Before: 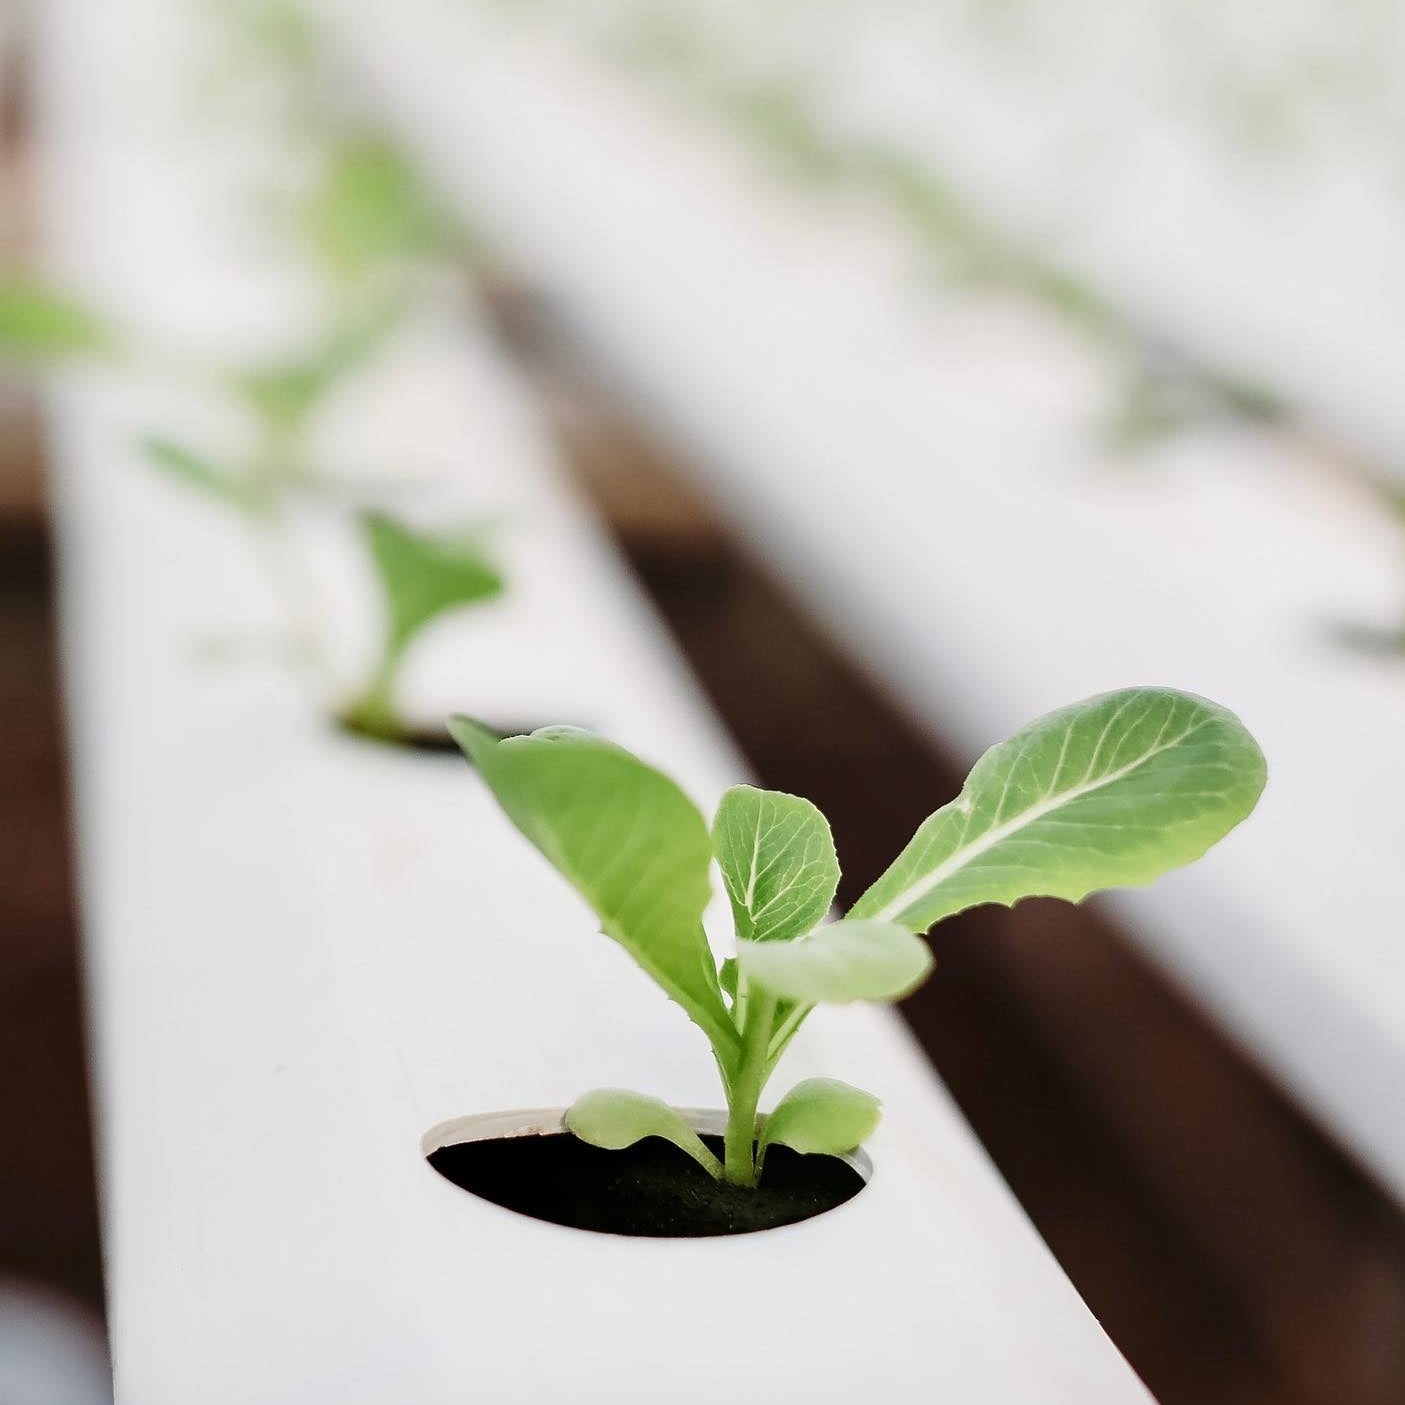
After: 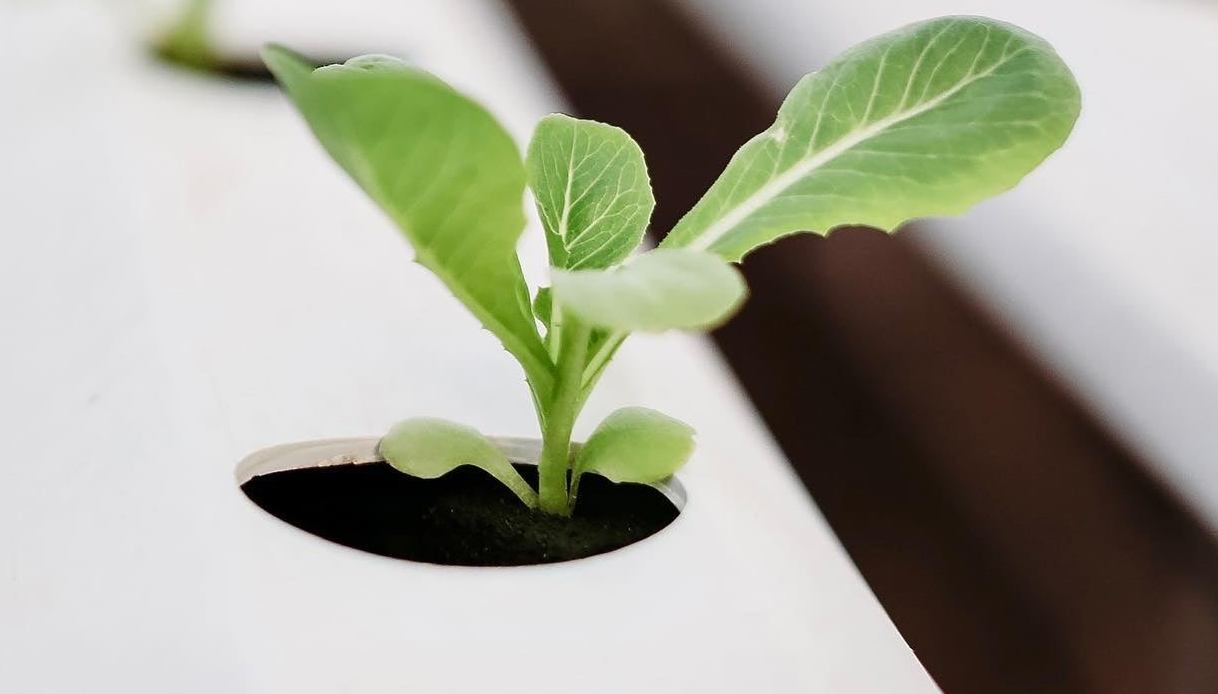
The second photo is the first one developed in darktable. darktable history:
exposure: compensate exposure bias true, compensate highlight preservation false
crop and rotate: left 13.284%, top 47.804%, bottom 2.787%
